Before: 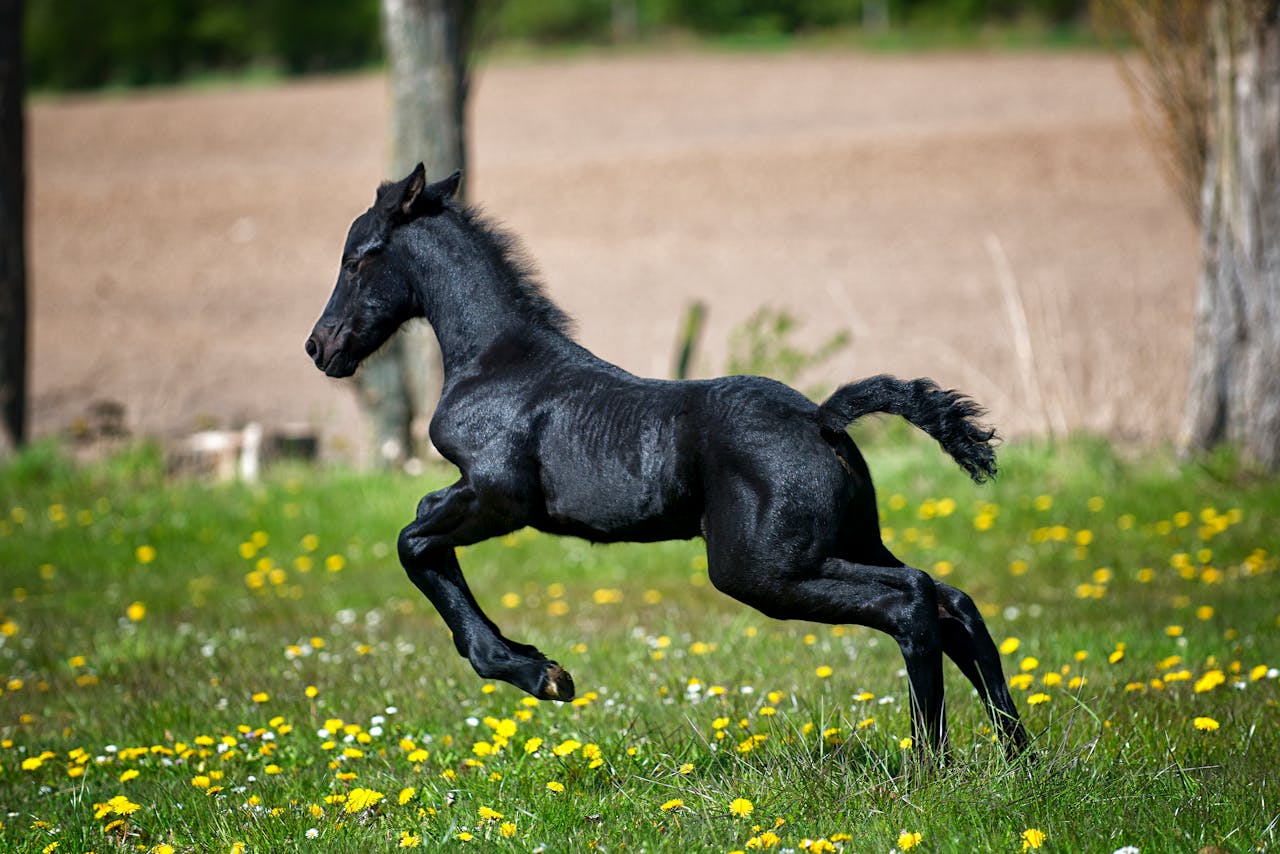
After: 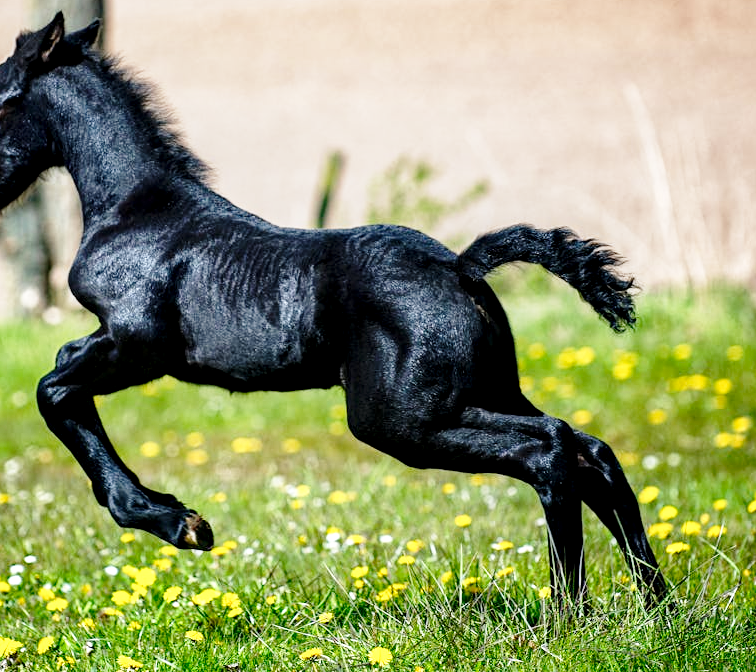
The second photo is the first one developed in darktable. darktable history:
local contrast: highlights 25%, shadows 75%, midtone range 0.75
base curve: curves: ch0 [(0, 0) (0.028, 0.03) (0.121, 0.232) (0.46, 0.748) (0.859, 0.968) (1, 1)], preserve colors none
crop and rotate: left 28.256%, top 17.734%, right 12.656%, bottom 3.573%
